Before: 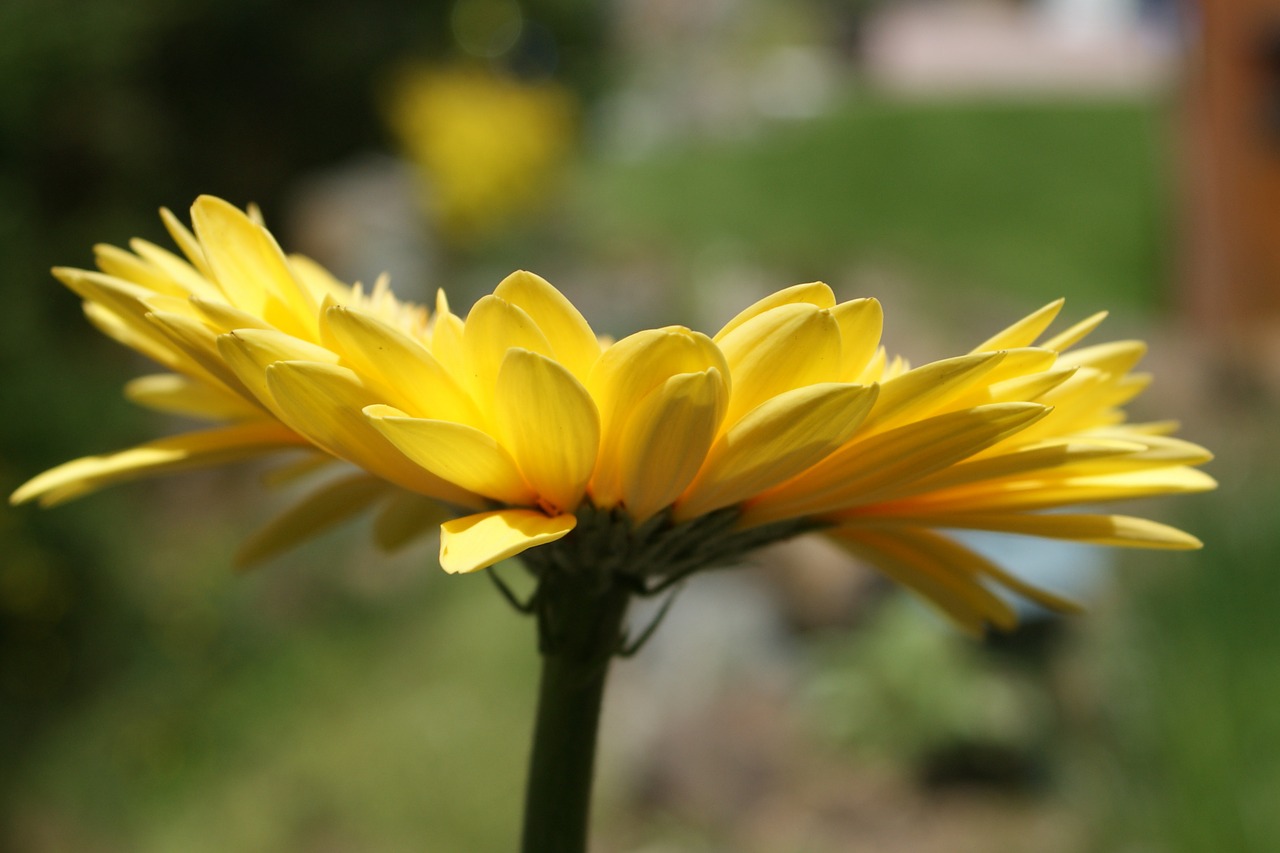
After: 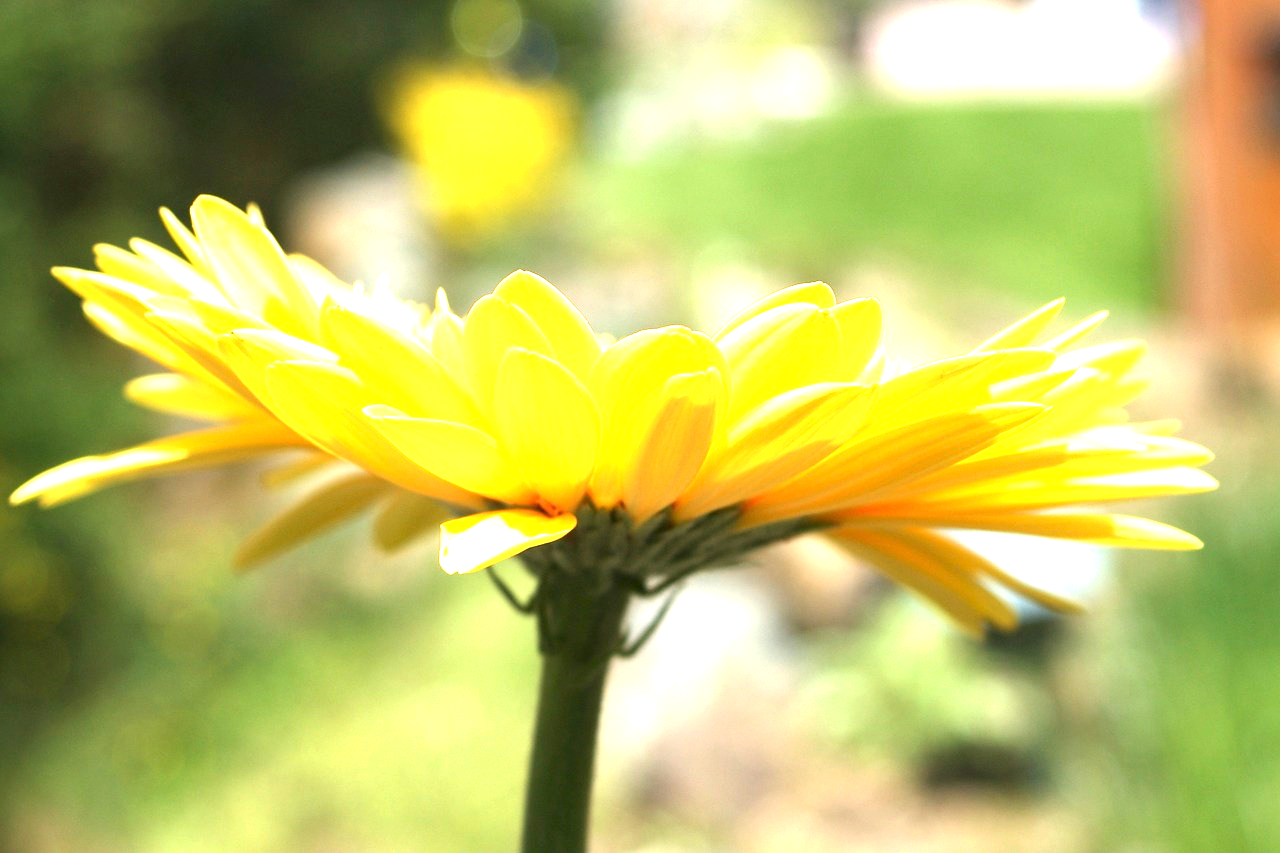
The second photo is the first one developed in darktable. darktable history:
exposure: exposure 2.184 EV, compensate highlight preservation false
